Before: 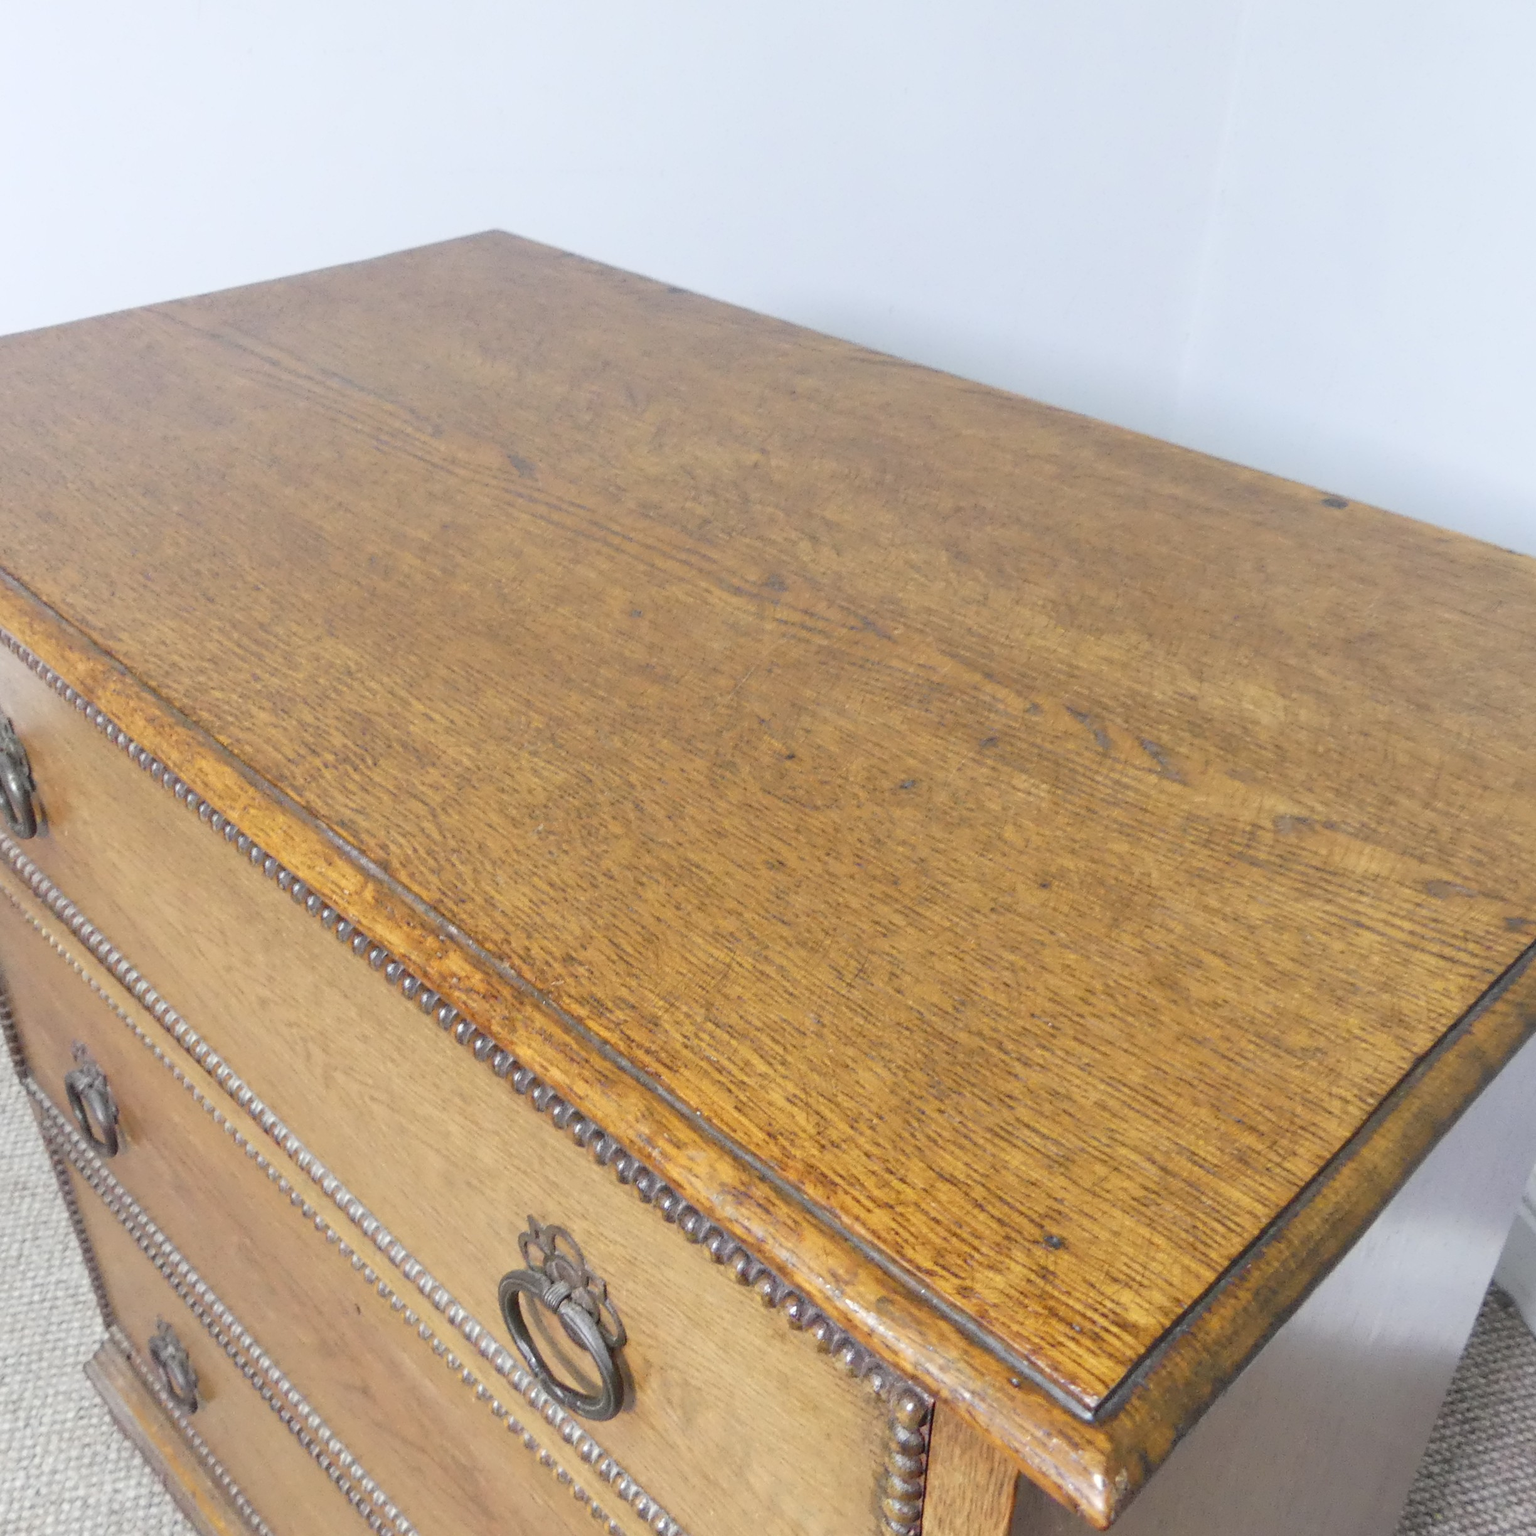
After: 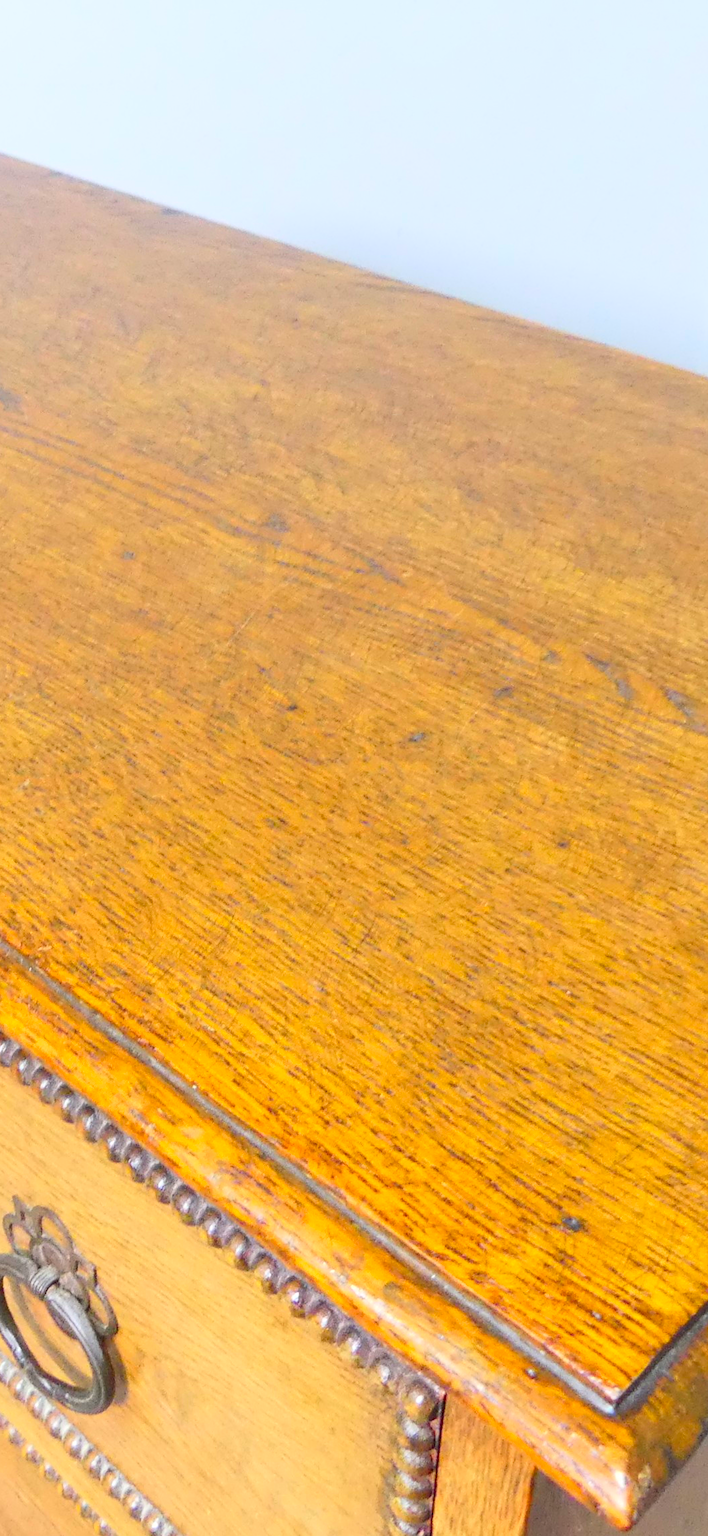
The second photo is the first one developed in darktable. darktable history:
contrast brightness saturation: contrast 0.204, brightness 0.205, saturation 0.814
crop: left 33.583%, top 5.996%, right 23.061%
